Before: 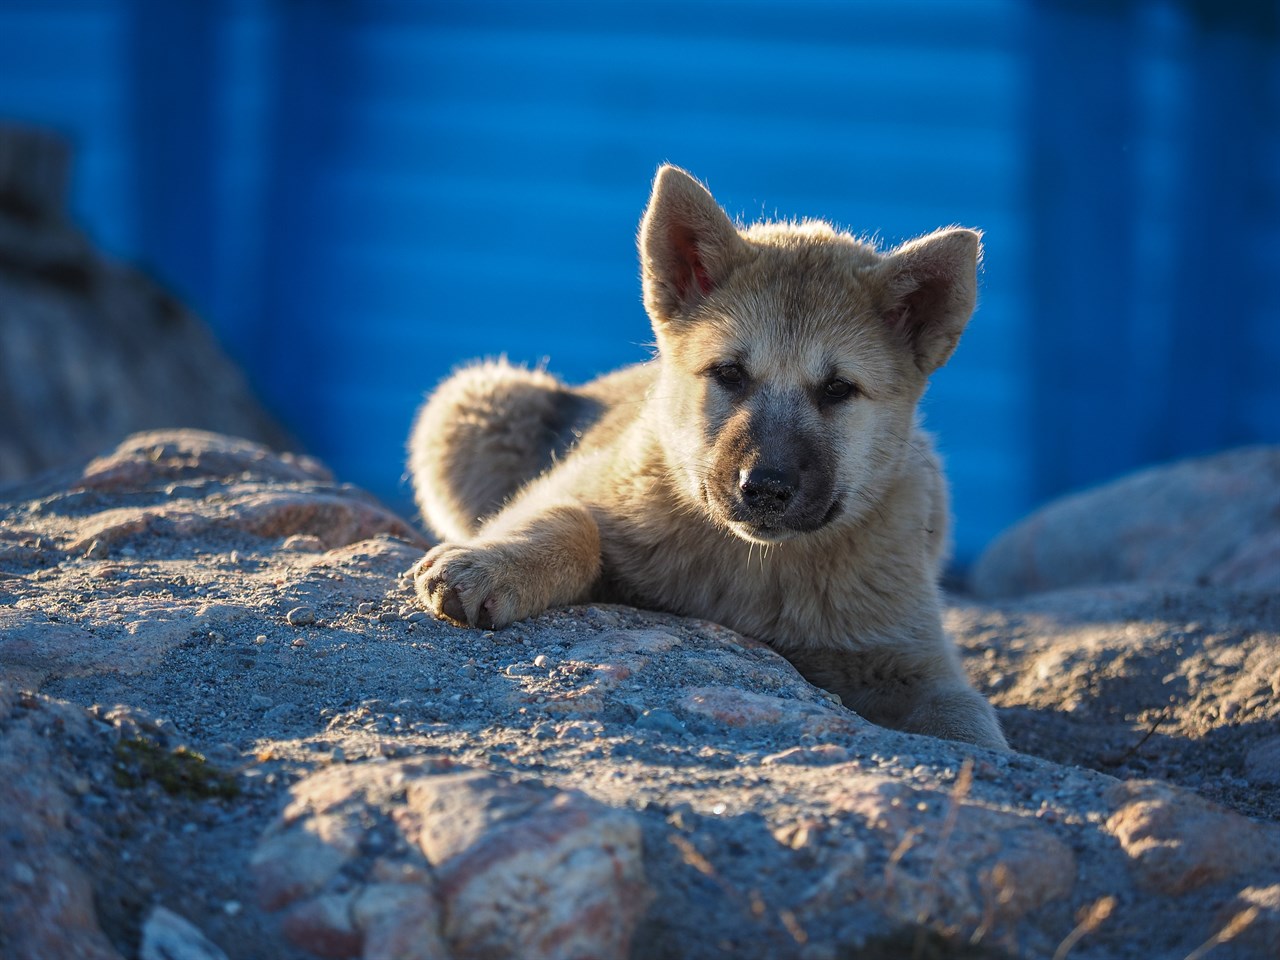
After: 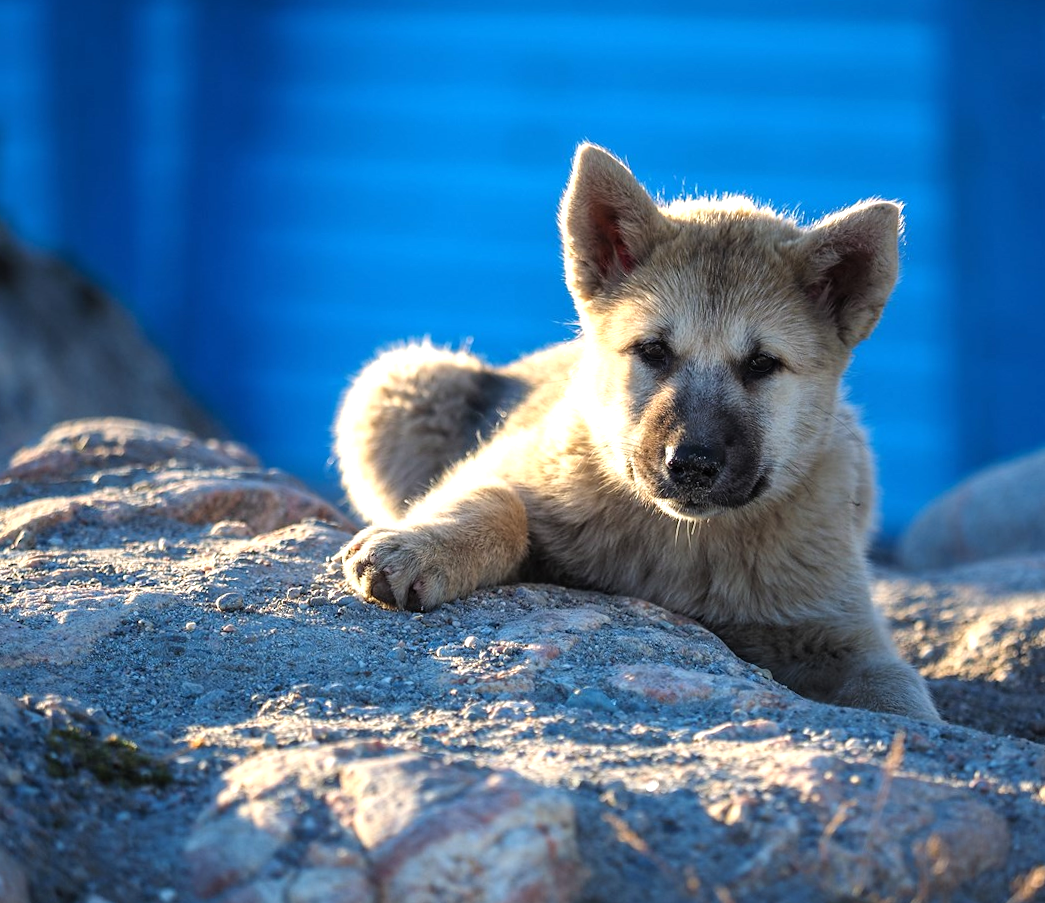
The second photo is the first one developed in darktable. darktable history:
crop and rotate: angle 1.2°, left 4.56%, top 0.912%, right 11.502%, bottom 2.388%
tone equalizer: -8 EV -0.739 EV, -7 EV -0.676 EV, -6 EV -0.622 EV, -5 EV -0.423 EV, -3 EV 0.384 EV, -2 EV 0.6 EV, -1 EV 0.68 EV, +0 EV 0.768 EV
